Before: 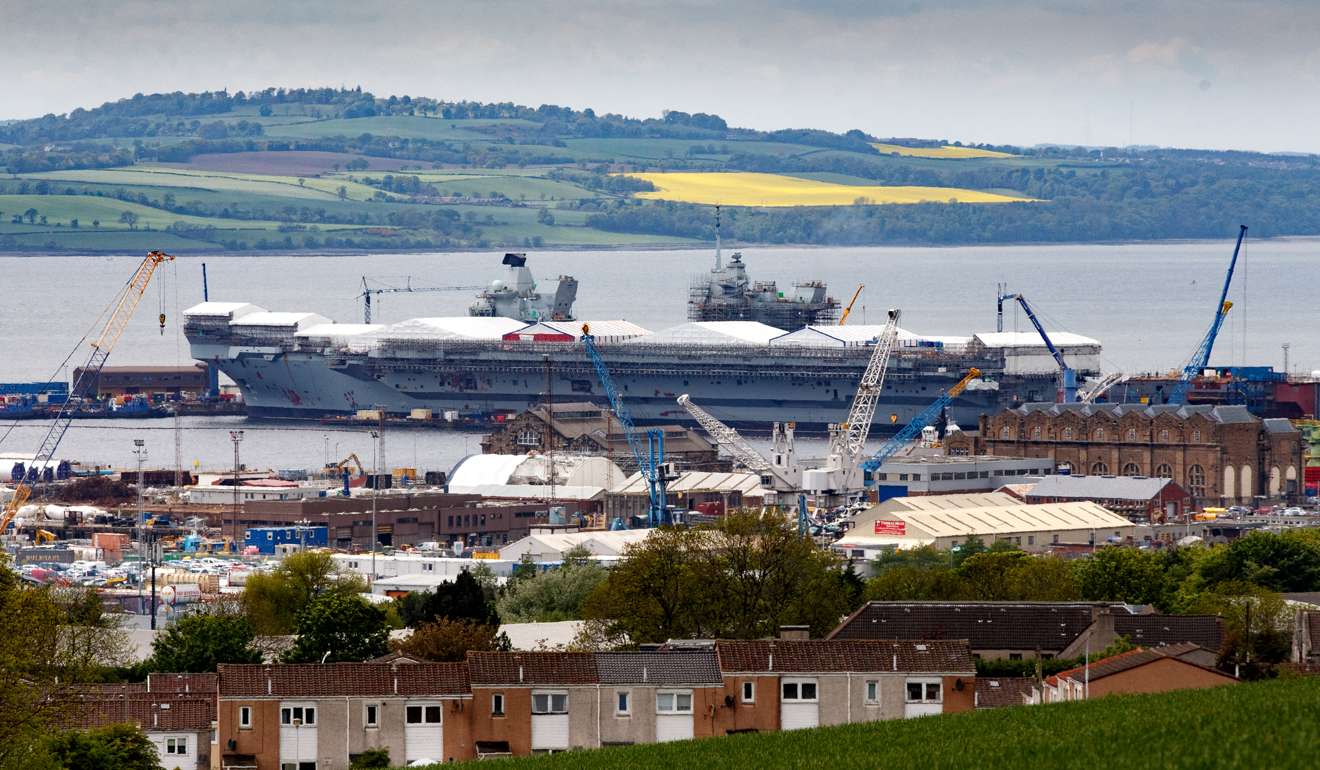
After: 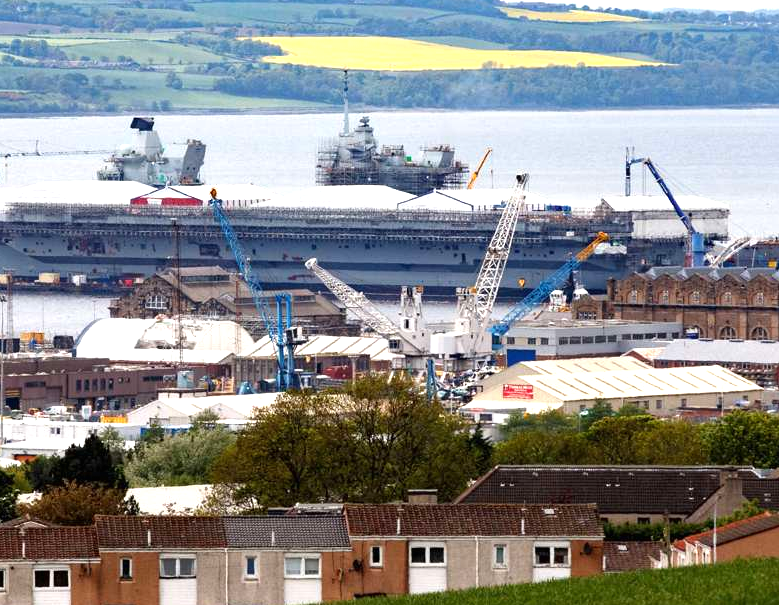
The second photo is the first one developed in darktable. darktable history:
crop and rotate: left 28.256%, top 17.734%, right 12.656%, bottom 3.573%
exposure: black level correction 0, exposure 0.7 EV, compensate exposure bias true, compensate highlight preservation false
